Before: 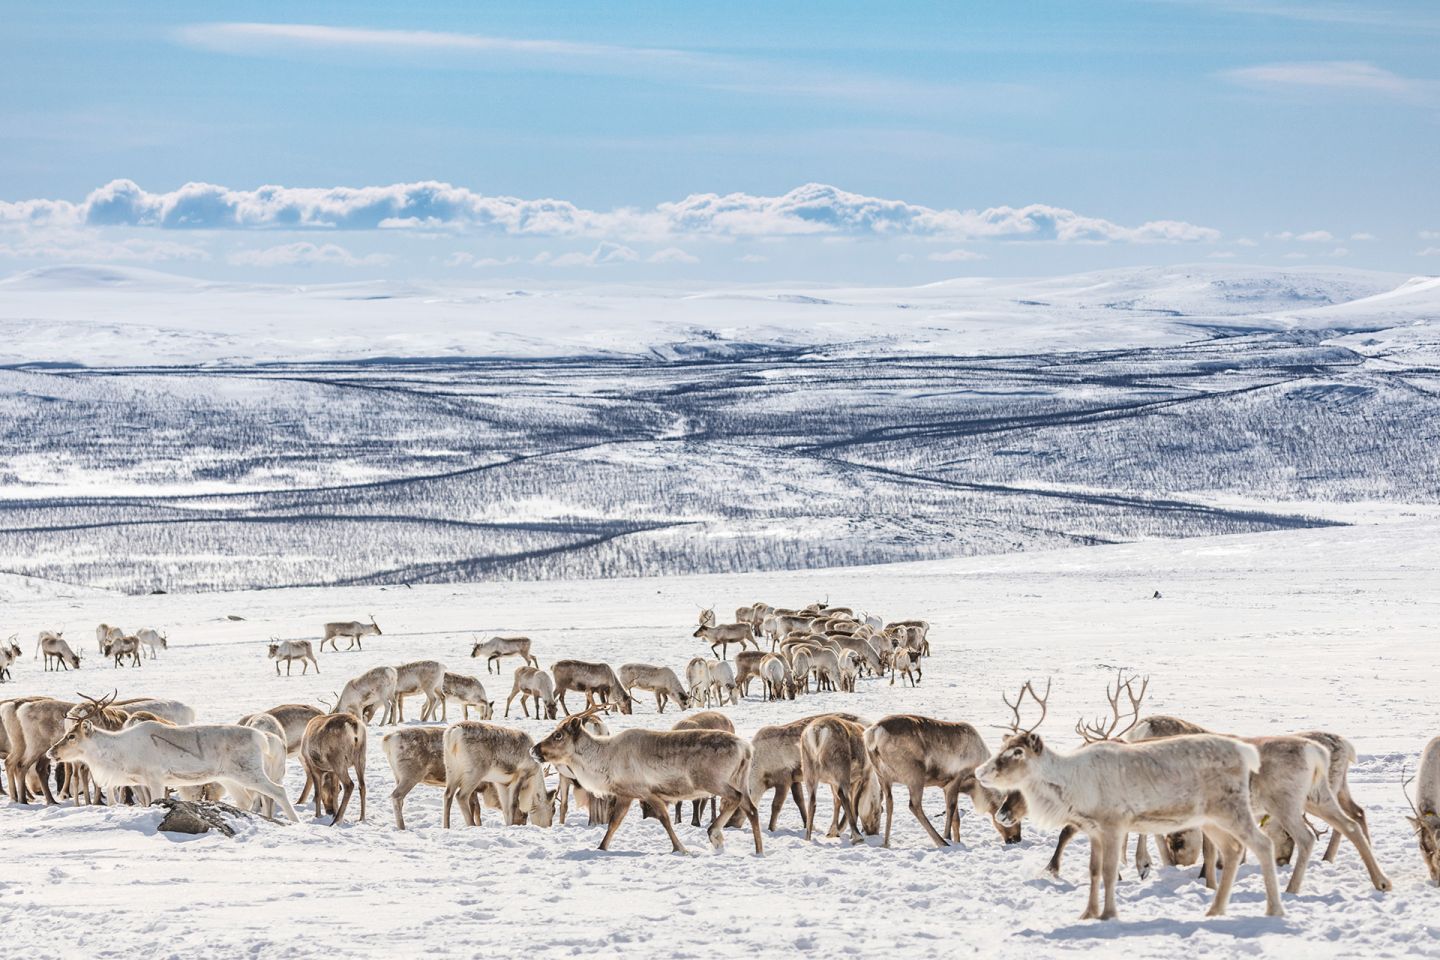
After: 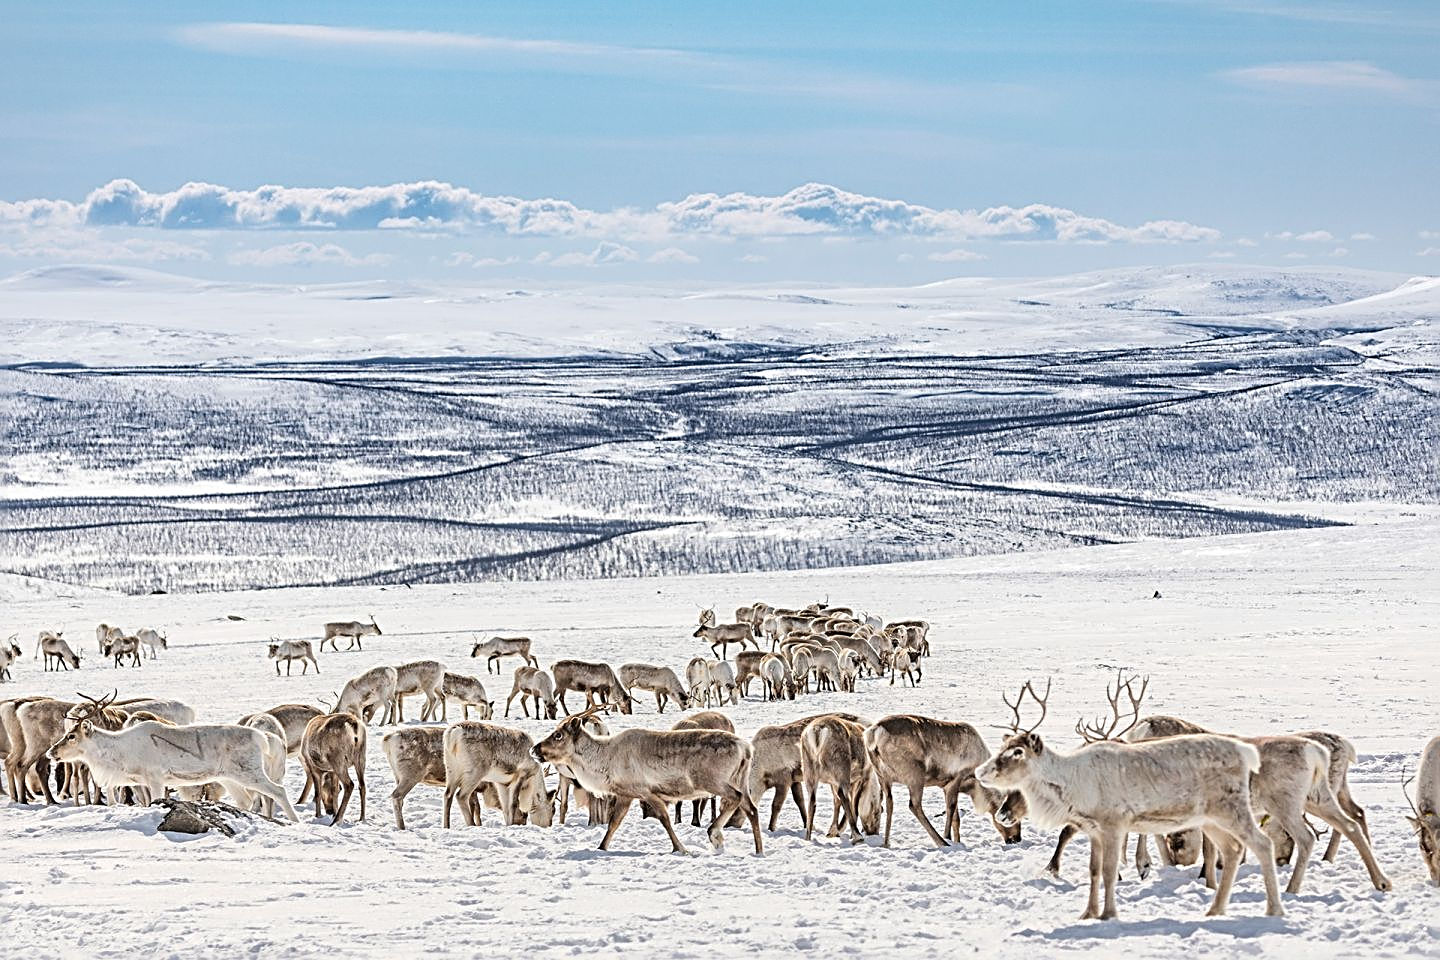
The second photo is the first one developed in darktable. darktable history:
sharpen: radius 3.016, amount 0.755
